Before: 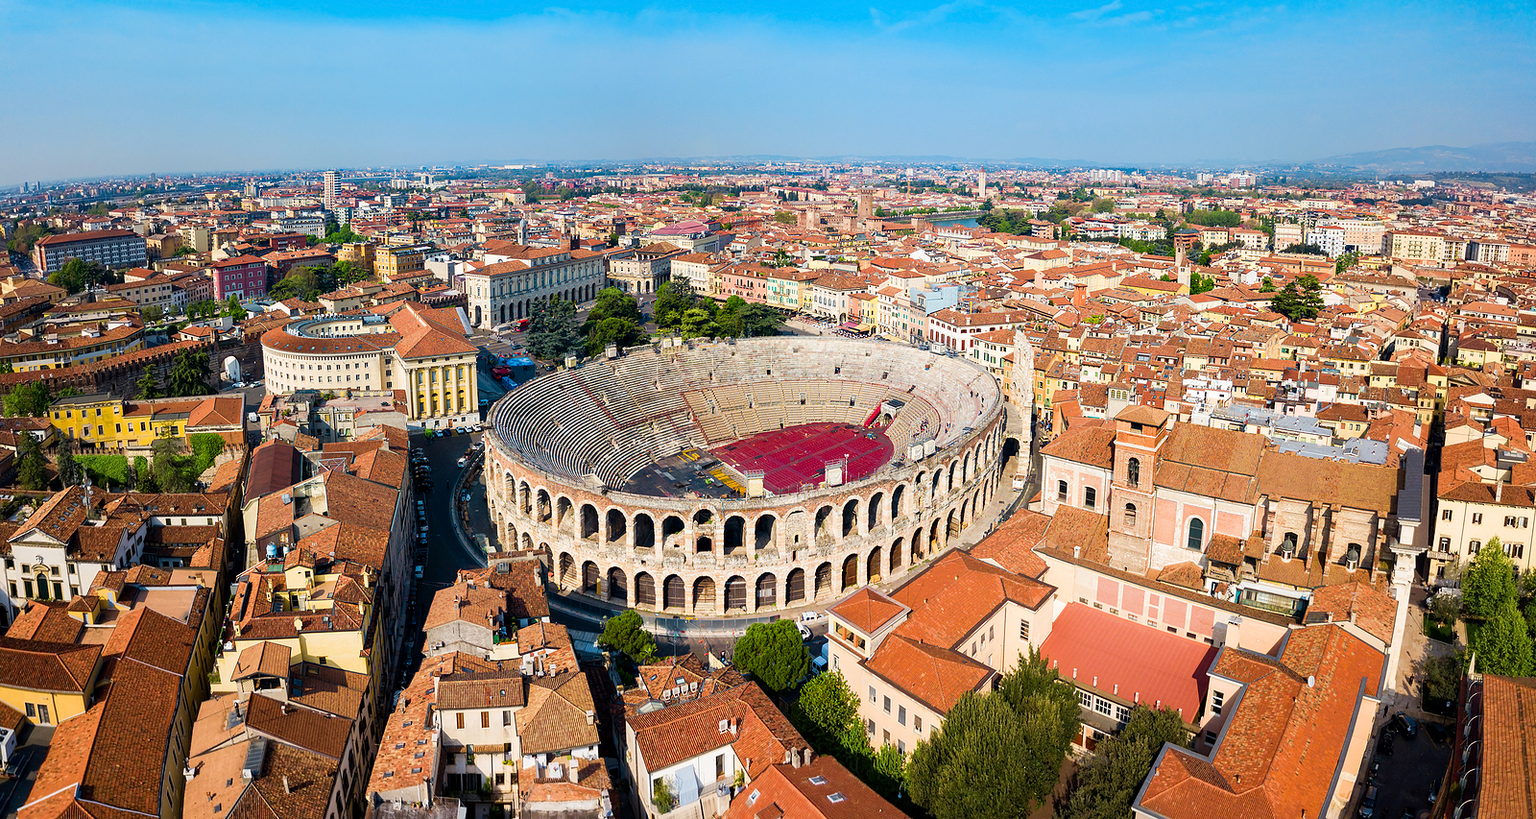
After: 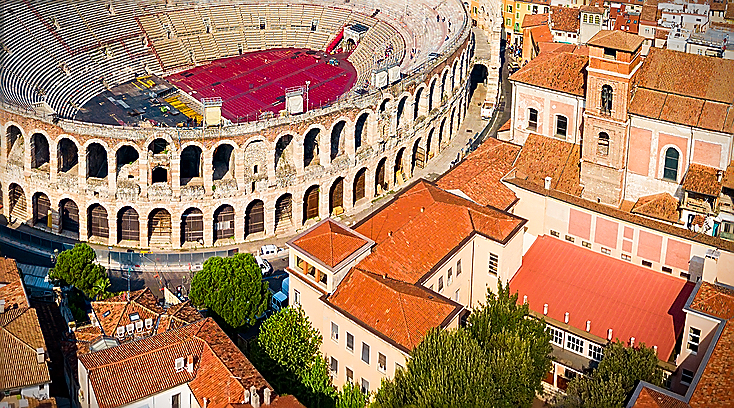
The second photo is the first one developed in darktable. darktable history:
vignetting: fall-off start 90.08%, fall-off radius 39.23%, brightness -0.638, saturation -0.008, width/height ratio 1.214, shape 1.29
sharpen: radius 1.354, amount 1.239, threshold 0.654
crop: left 35.89%, top 46.036%, right 18.177%, bottom 6.088%
contrast brightness saturation: saturation 0.184
